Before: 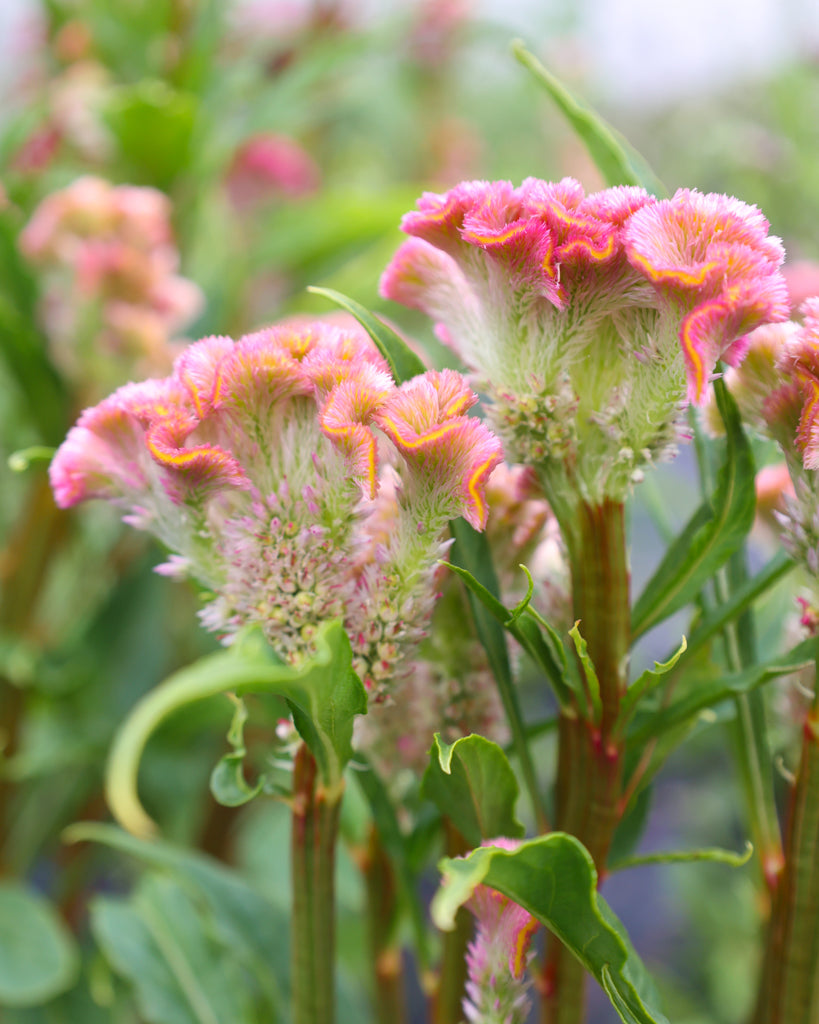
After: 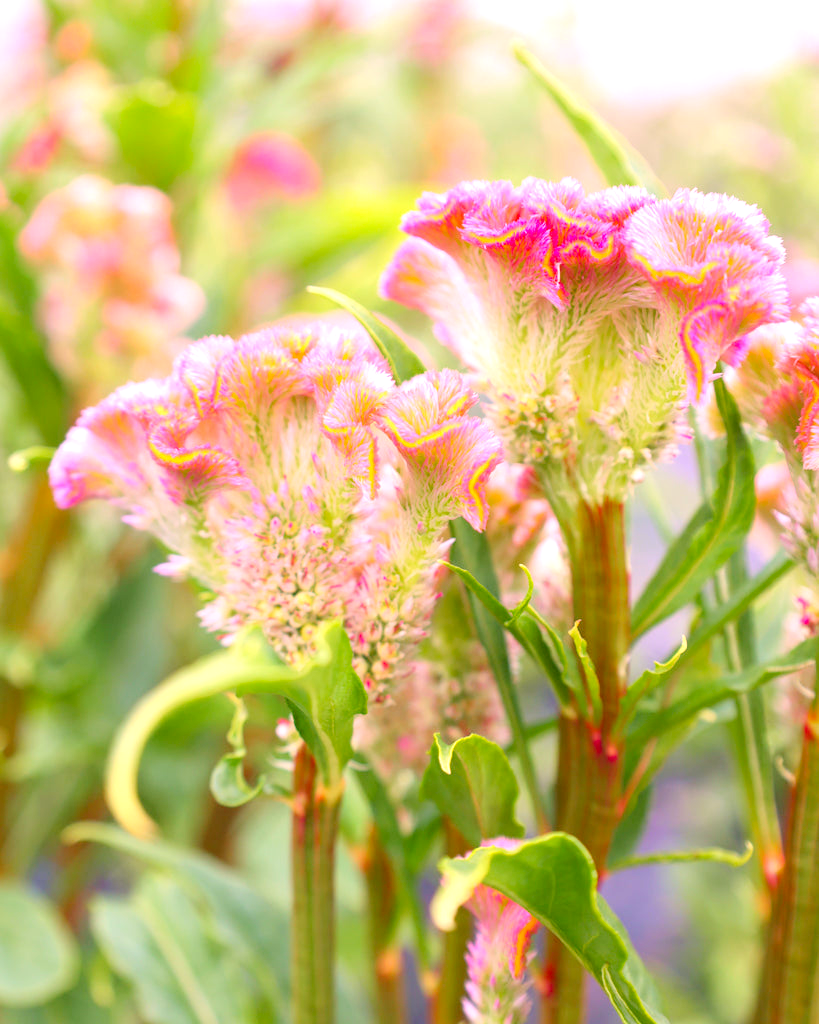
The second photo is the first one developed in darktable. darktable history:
levels: levels [0.036, 0.364, 0.827]
color correction: highlights a* 14.52, highlights b* 4.84
